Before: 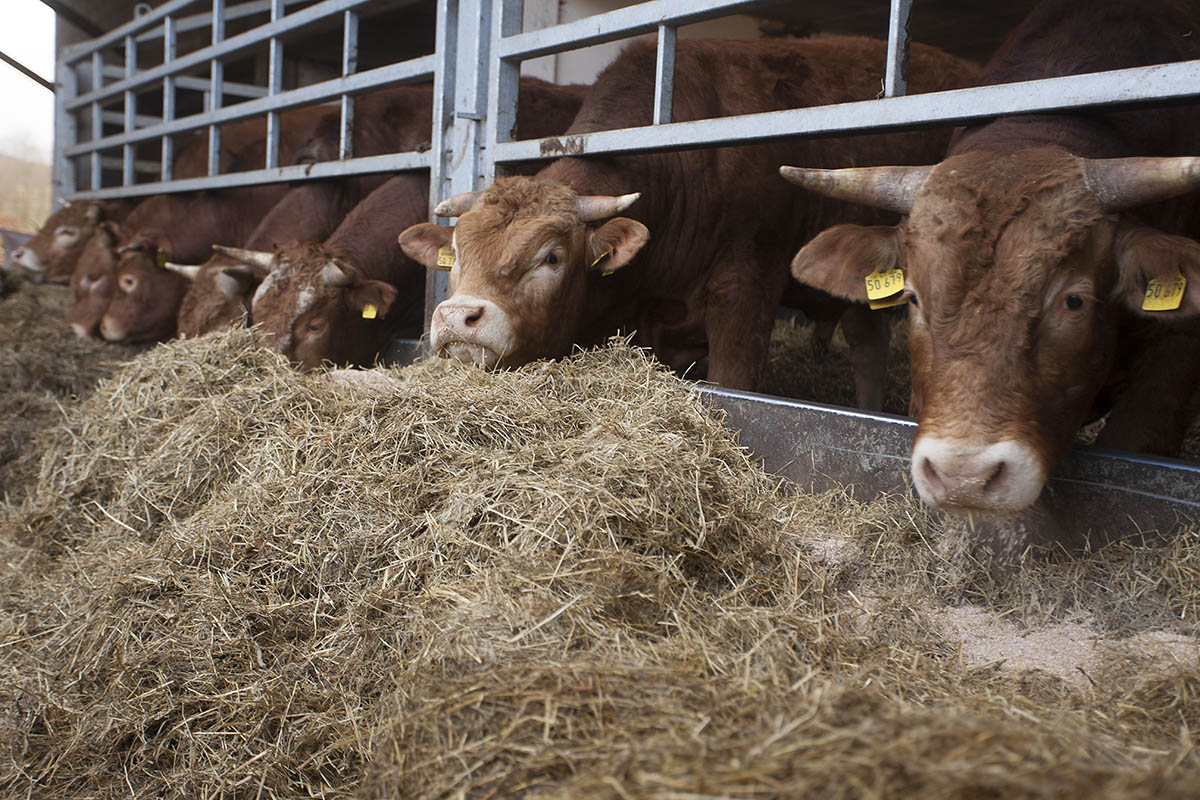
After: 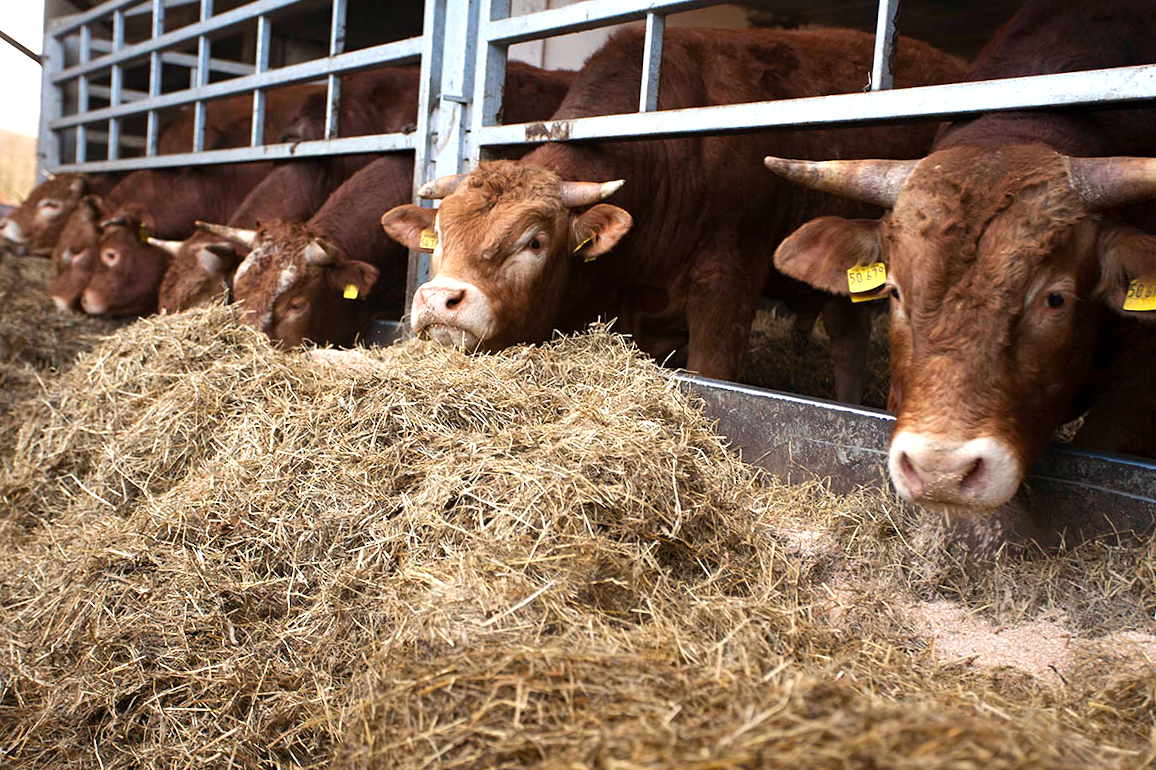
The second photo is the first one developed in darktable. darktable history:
crop and rotate: angle -1.45°
exposure: black level correction 0, exposure 0.701 EV, compensate exposure bias true, compensate highlight preservation false
tone equalizer: -8 EV -0.395 EV, -7 EV -0.423 EV, -6 EV -0.305 EV, -5 EV -0.227 EV, -3 EV 0.22 EV, -2 EV 0.338 EV, -1 EV 0.399 EV, +0 EV 0.397 EV, edges refinement/feathering 500, mask exposure compensation -1.57 EV, preserve details no
haze removal: strength 0.126, distance 0.244, compatibility mode true, adaptive false
color zones: curves: ch0 [(0.25, 0.5) (0.463, 0.627) (0.484, 0.637) (0.75, 0.5)]
color correction: highlights a* 0.924, highlights b* 2.74, saturation 1.09
